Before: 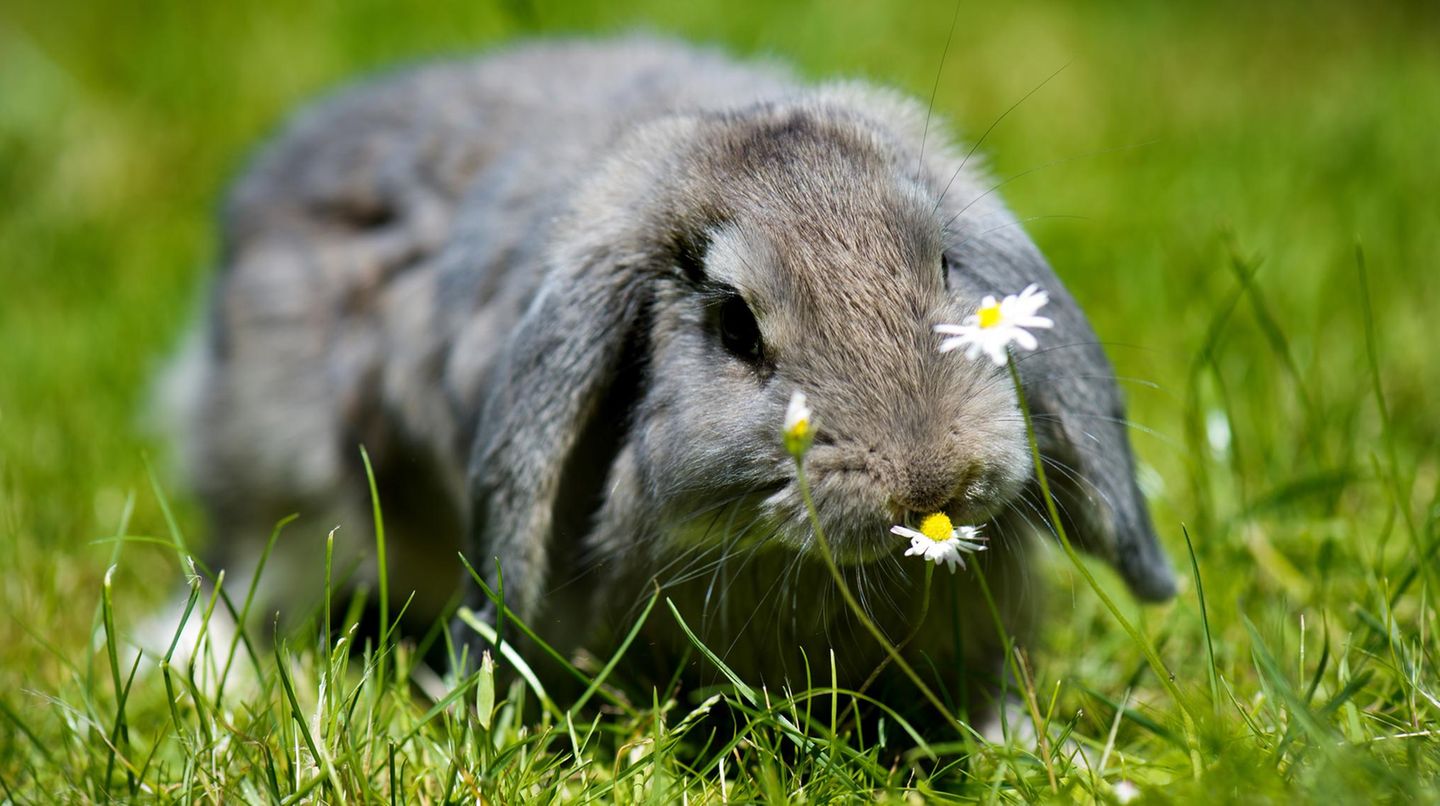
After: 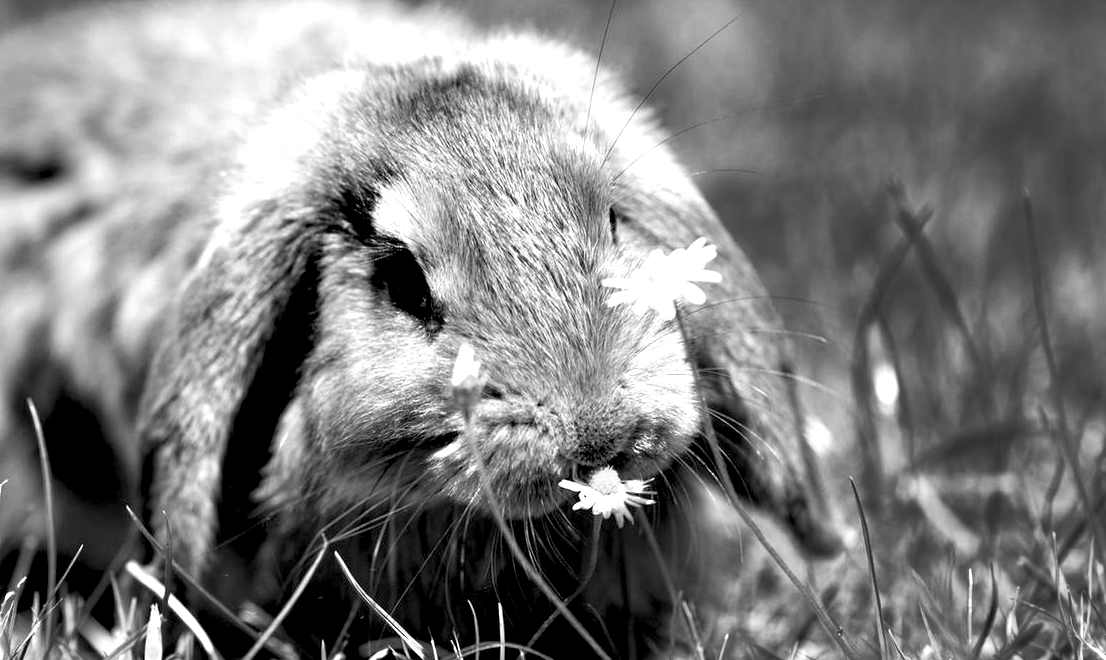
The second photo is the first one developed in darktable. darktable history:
exposure: black level correction 0.01, exposure 1 EV, compensate highlight preservation false
monochrome: a 0, b 0, size 0.5, highlights 0.57
contrast equalizer: octaves 7, y [[0.6 ×6], [0.55 ×6], [0 ×6], [0 ×6], [0 ×6]], mix 0.29
crop: left 23.095%, top 5.827%, bottom 11.854%
